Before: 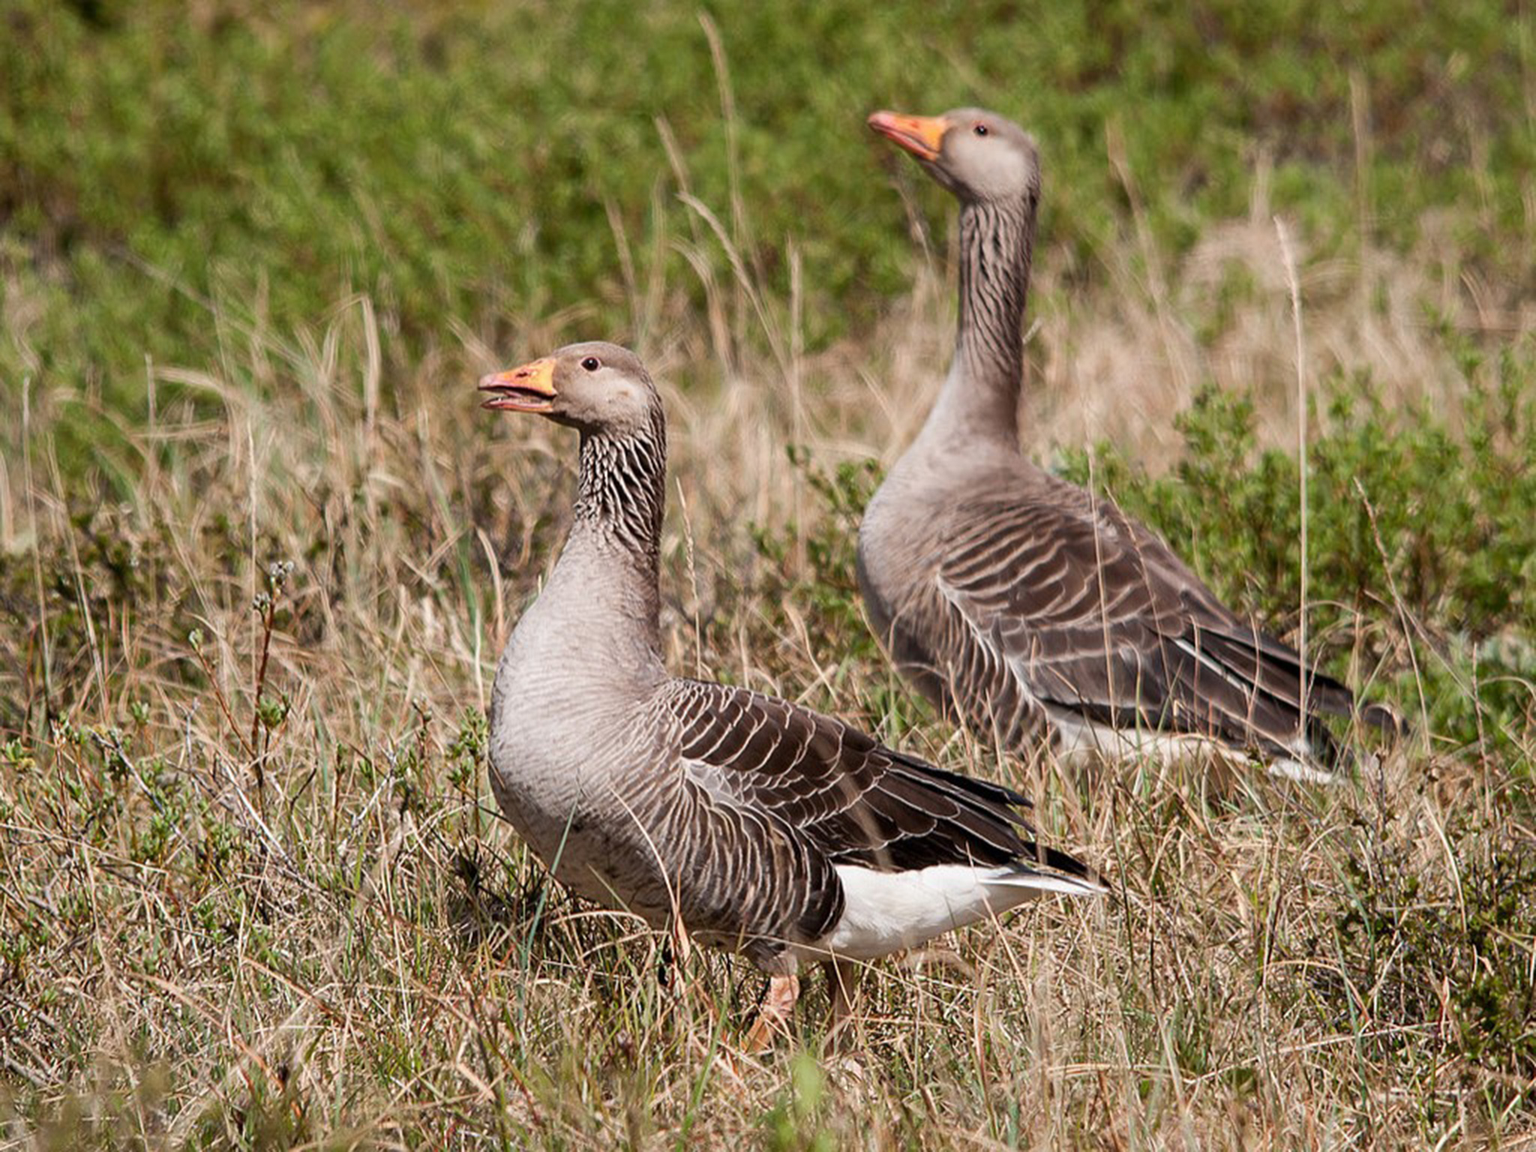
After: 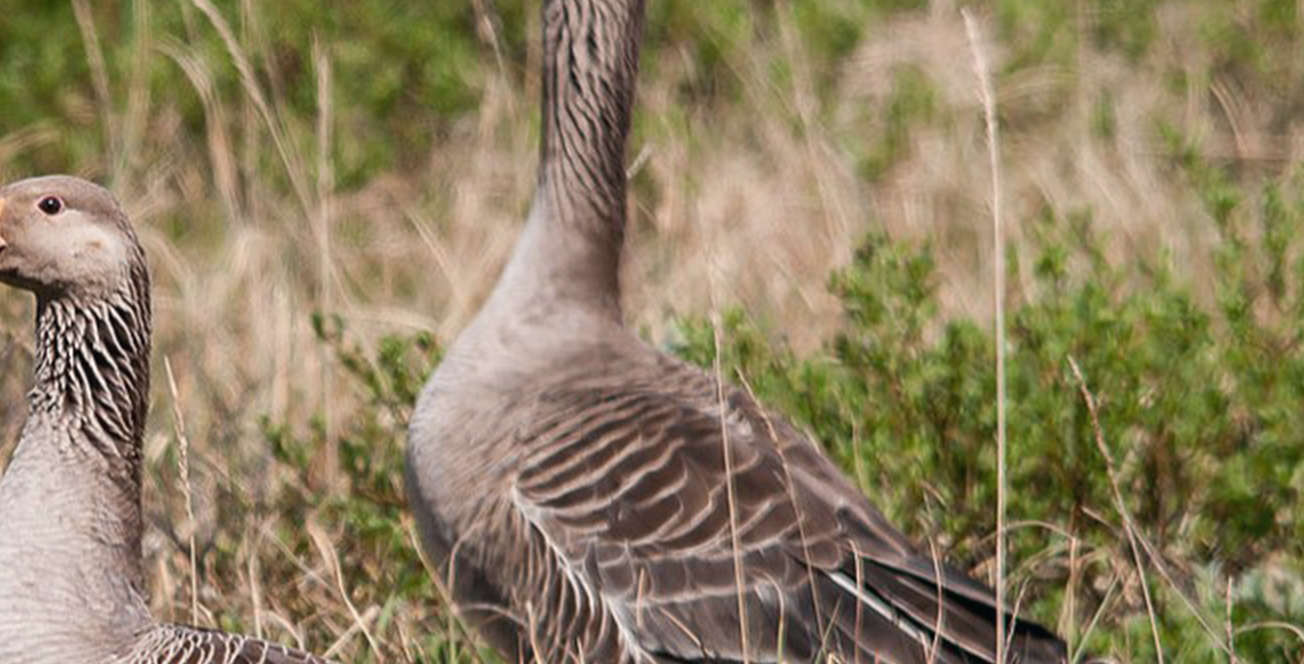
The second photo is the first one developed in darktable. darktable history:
color balance: mode lift, gamma, gain (sRGB), lift [1, 1, 1.022, 1.026]
crop: left 36.005%, top 18.293%, right 0.31%, bottom 38.444%
